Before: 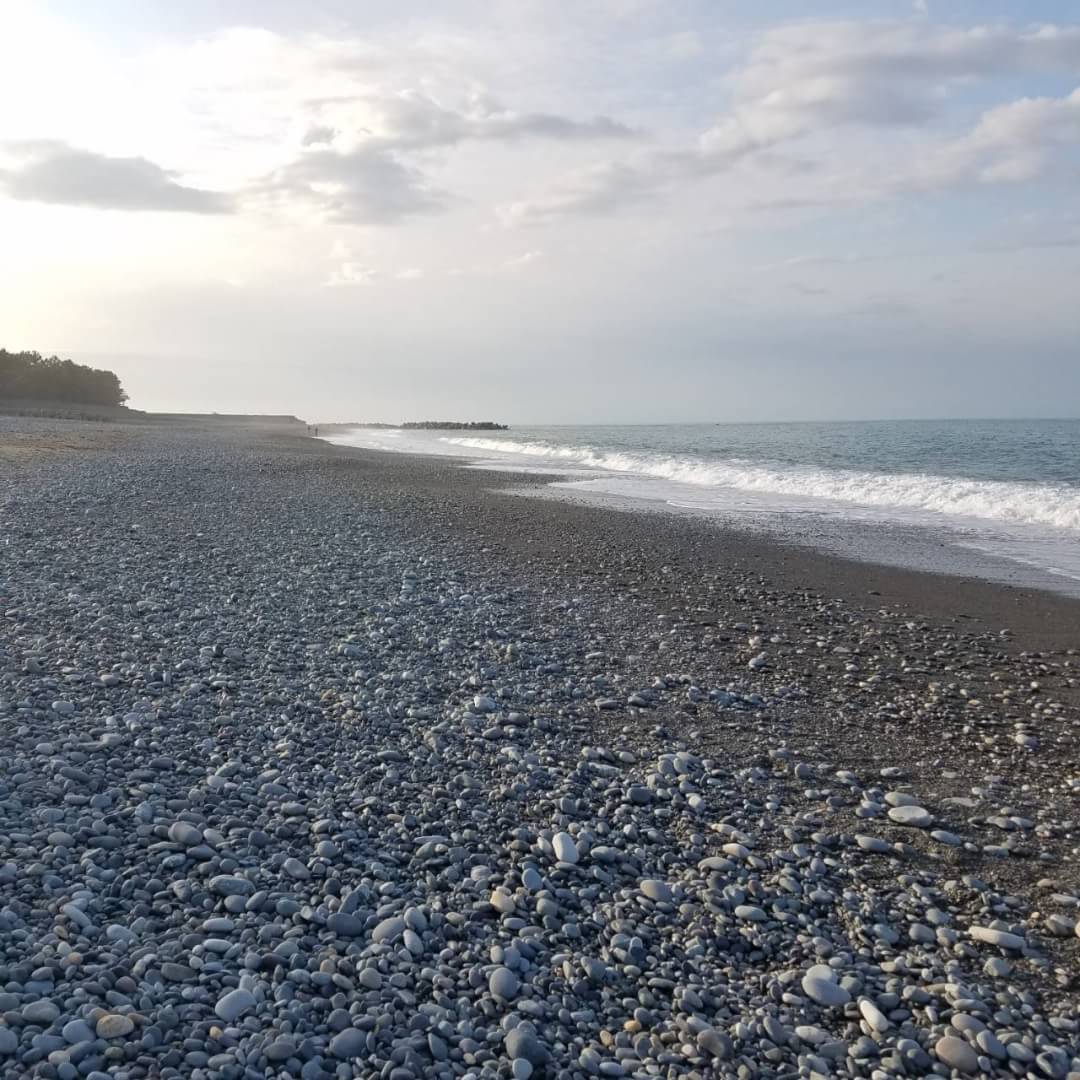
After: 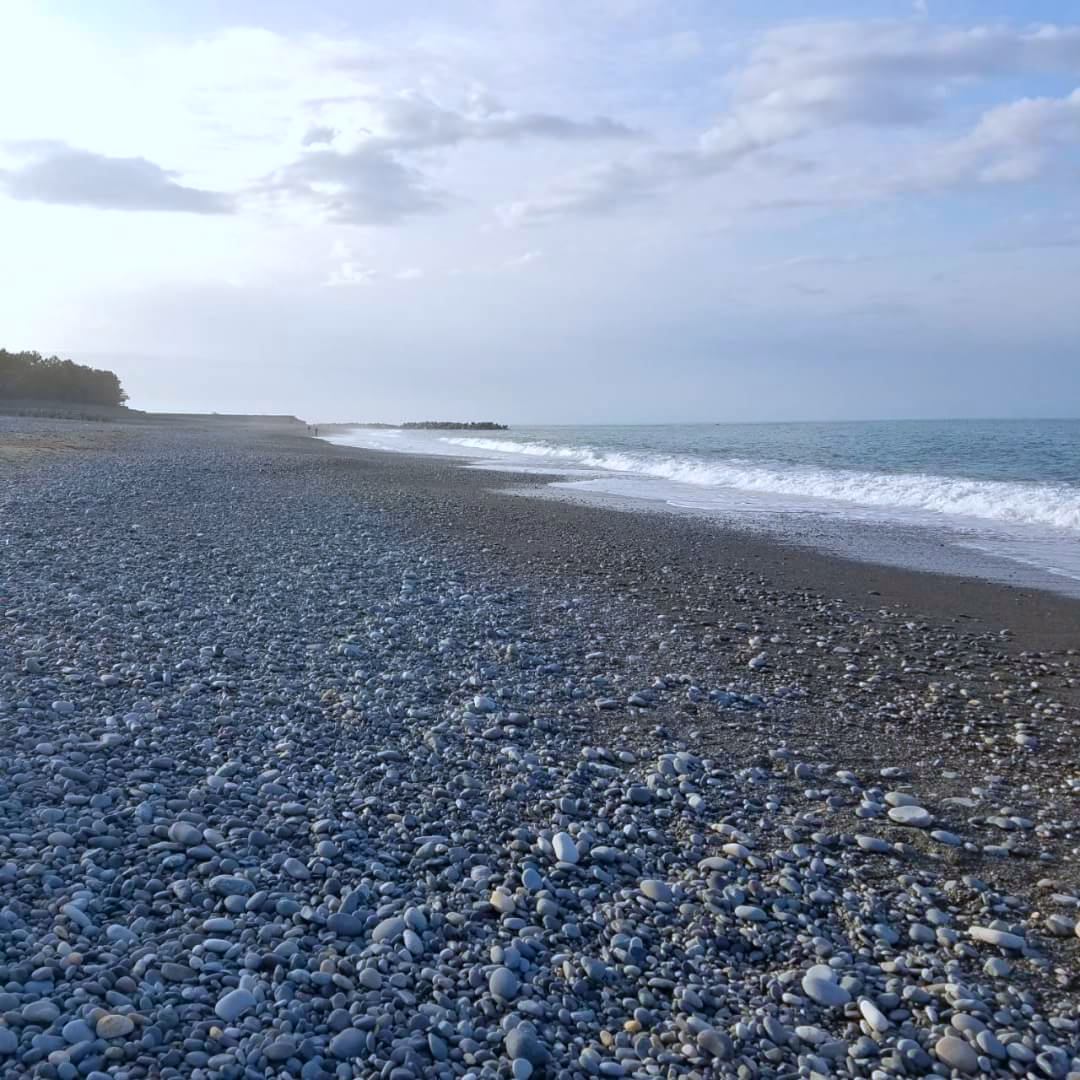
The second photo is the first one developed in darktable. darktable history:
white balance: red 0.954, blue 1.079
color balance rgb: perceptual saturation grading › global saturation 20%, global vibrance 20%
